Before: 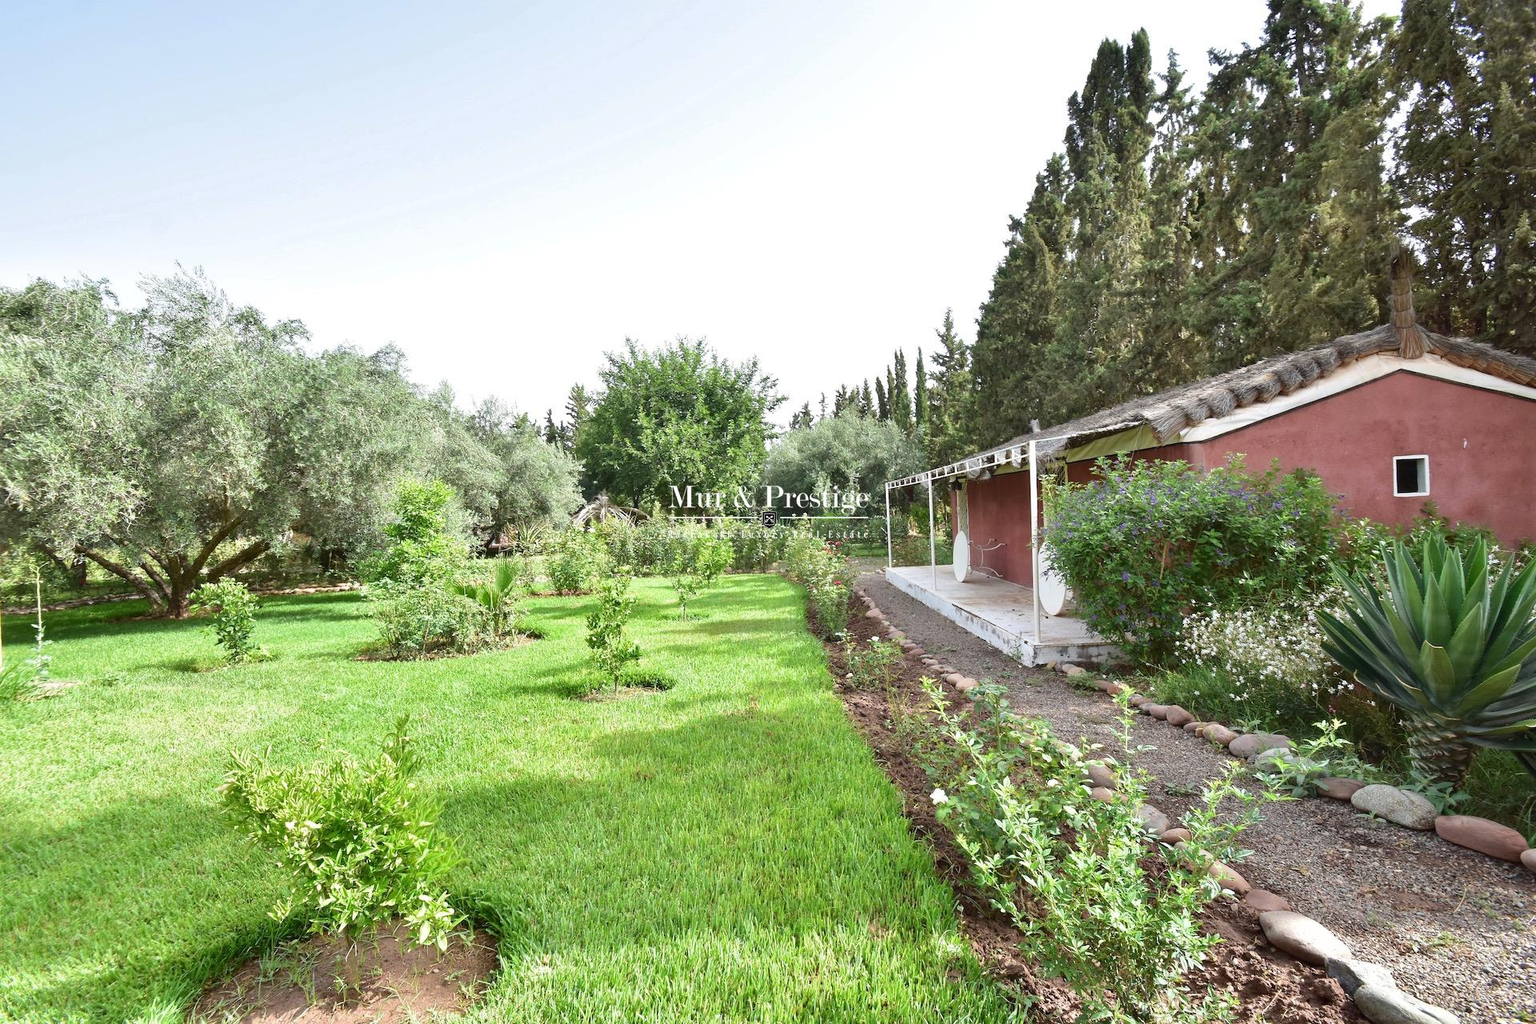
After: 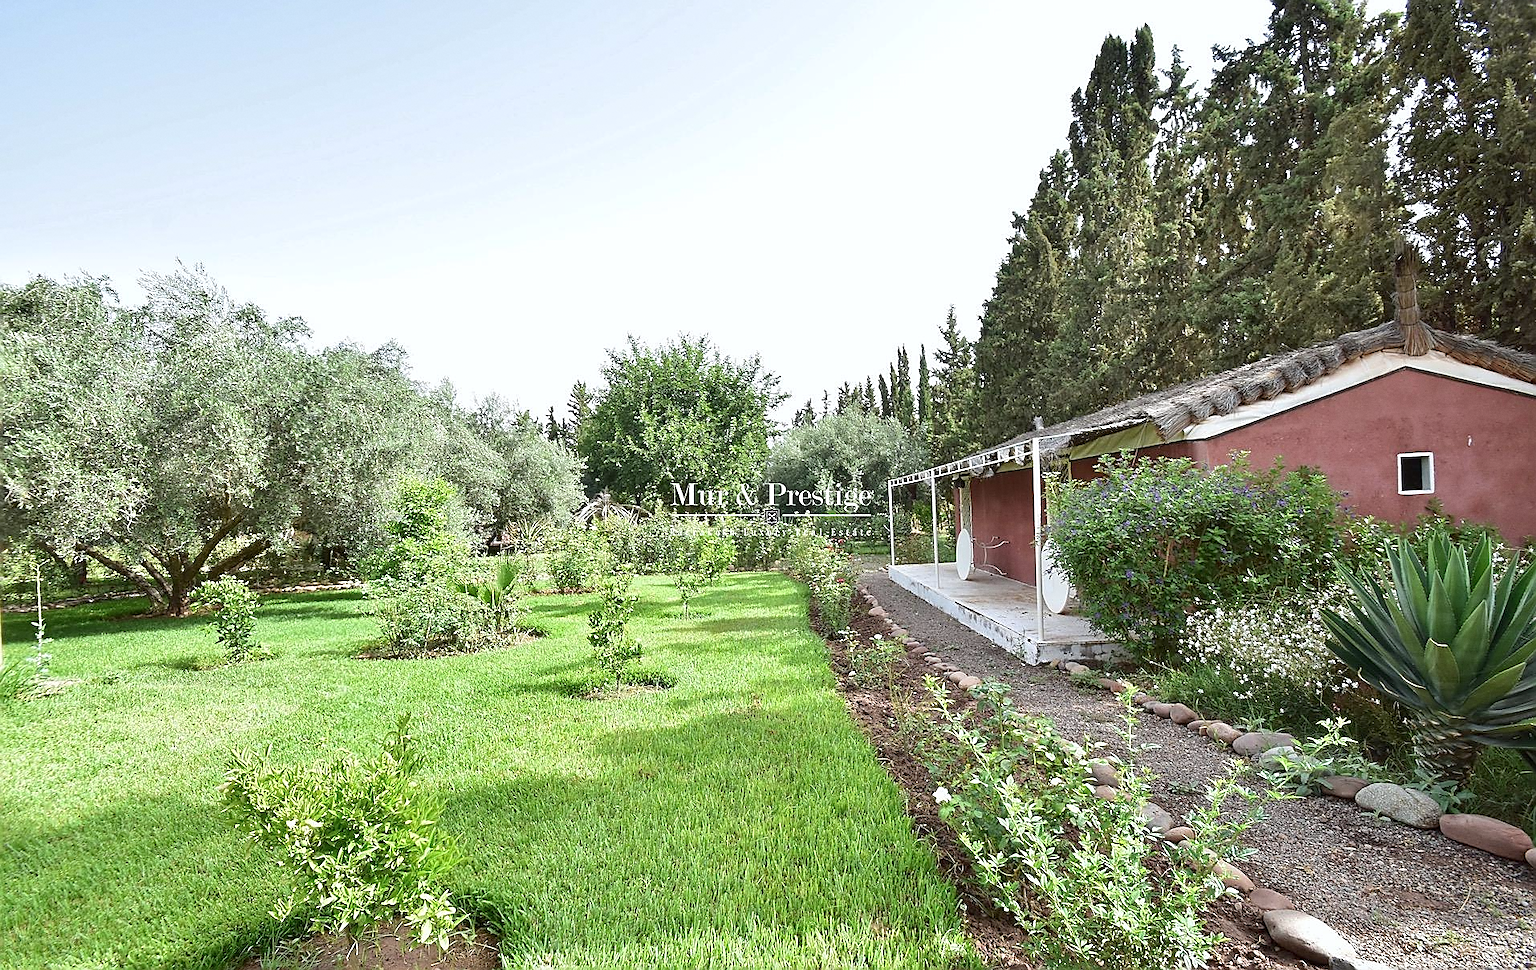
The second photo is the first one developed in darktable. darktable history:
contrast brightness saturation: saturation -0.04
crop: top 0.448%, right 0.264%, bottom 5.045%
sharpen: radius 1.4, amount 1.25, threshold 0.7
grain: coarseness 0.09 ISO, strength 10%
white balance: red 0.986, blue 1.01
